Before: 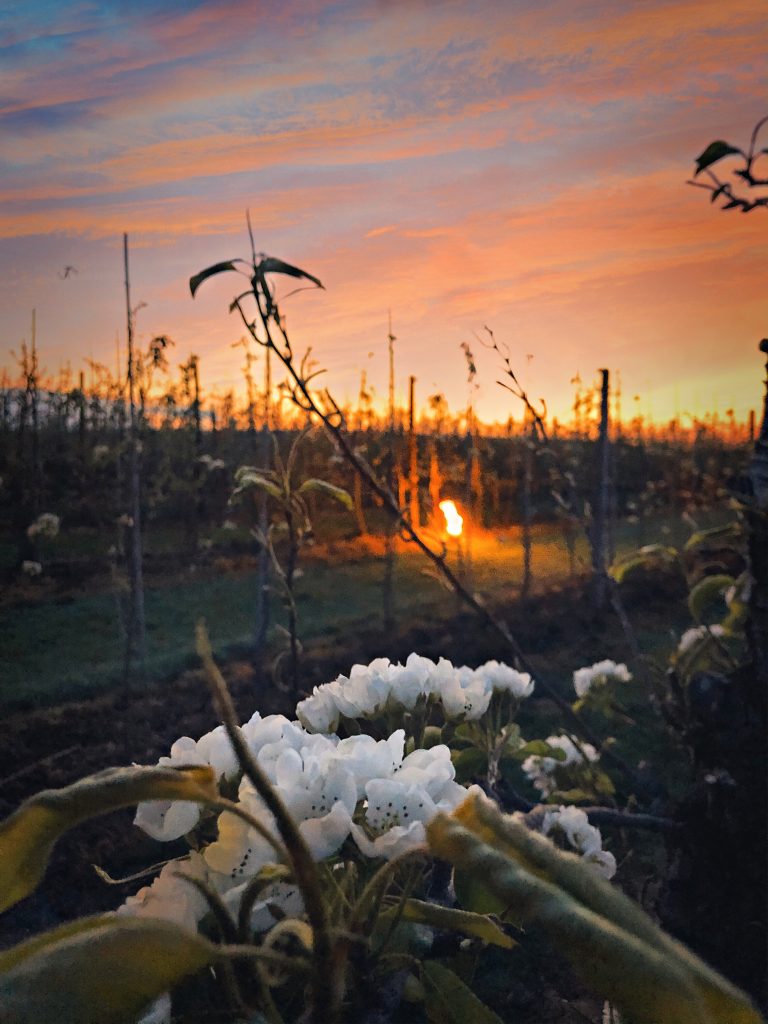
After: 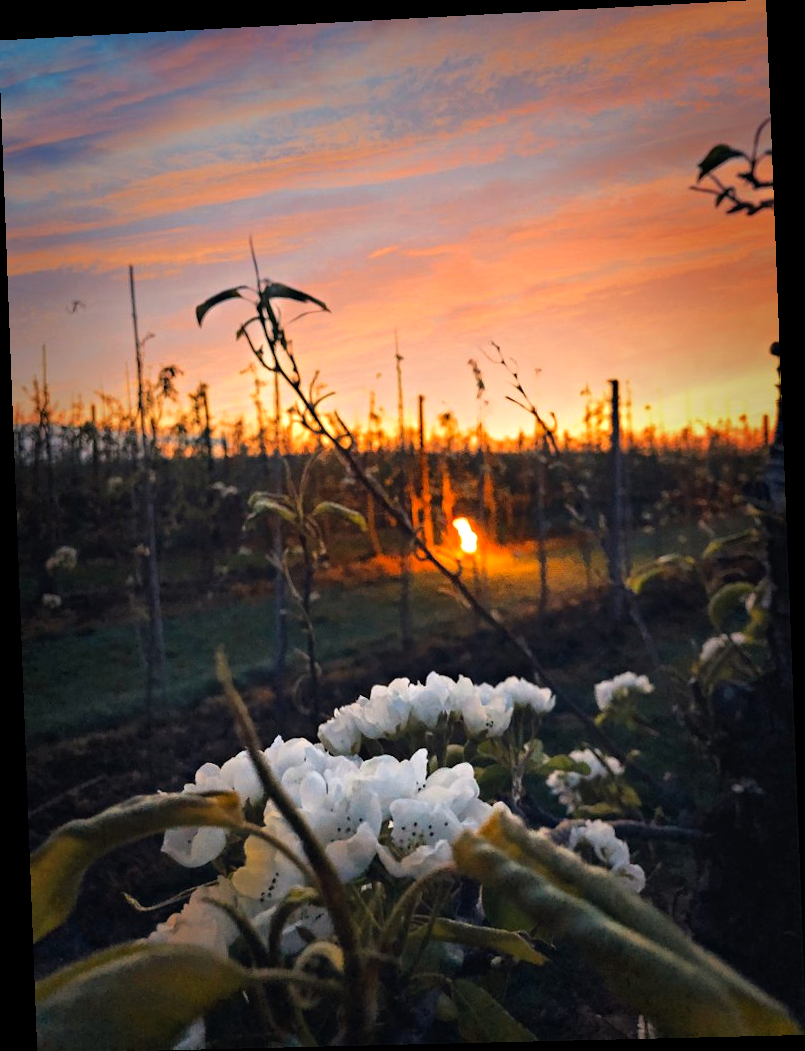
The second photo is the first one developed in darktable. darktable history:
rotate and perspective: rotation -2.22°, lens shift (horizontal) -0.022, automatic cropping off
tone equalizer: on, module defaults
crop and rotate: left 0.126%
color balance: contrast 10%
